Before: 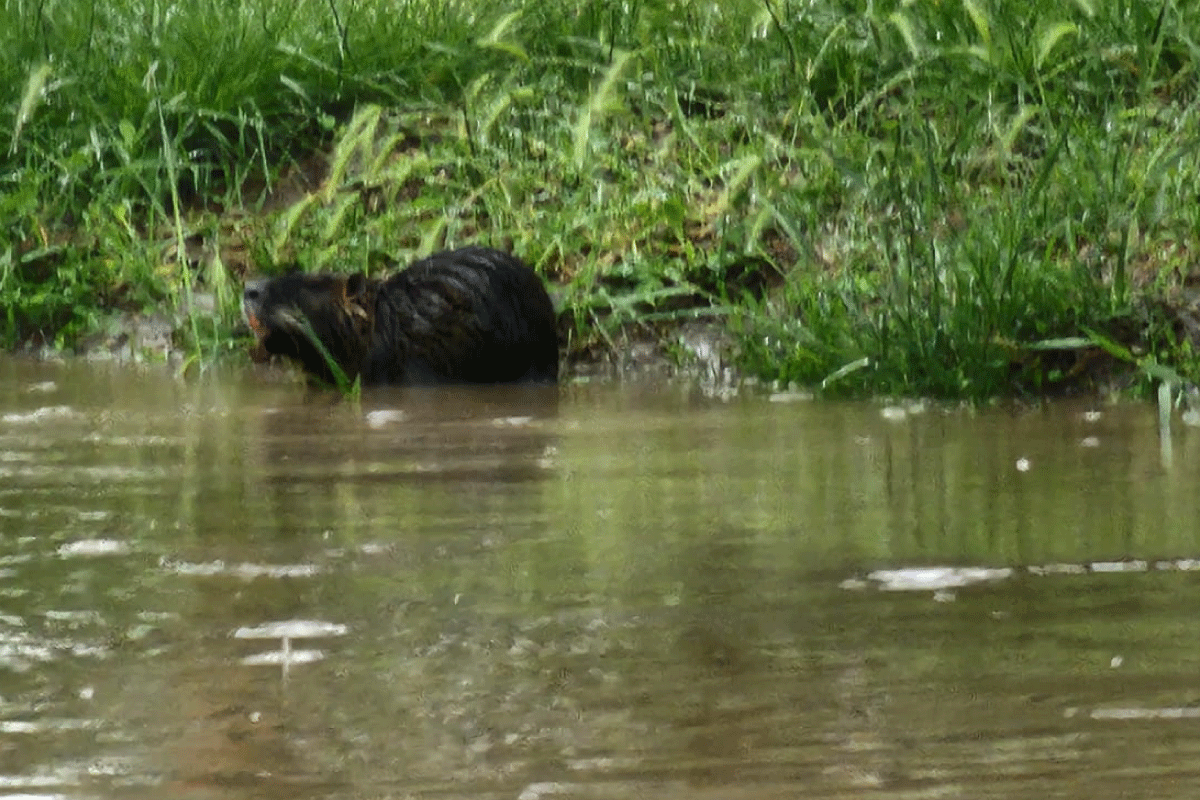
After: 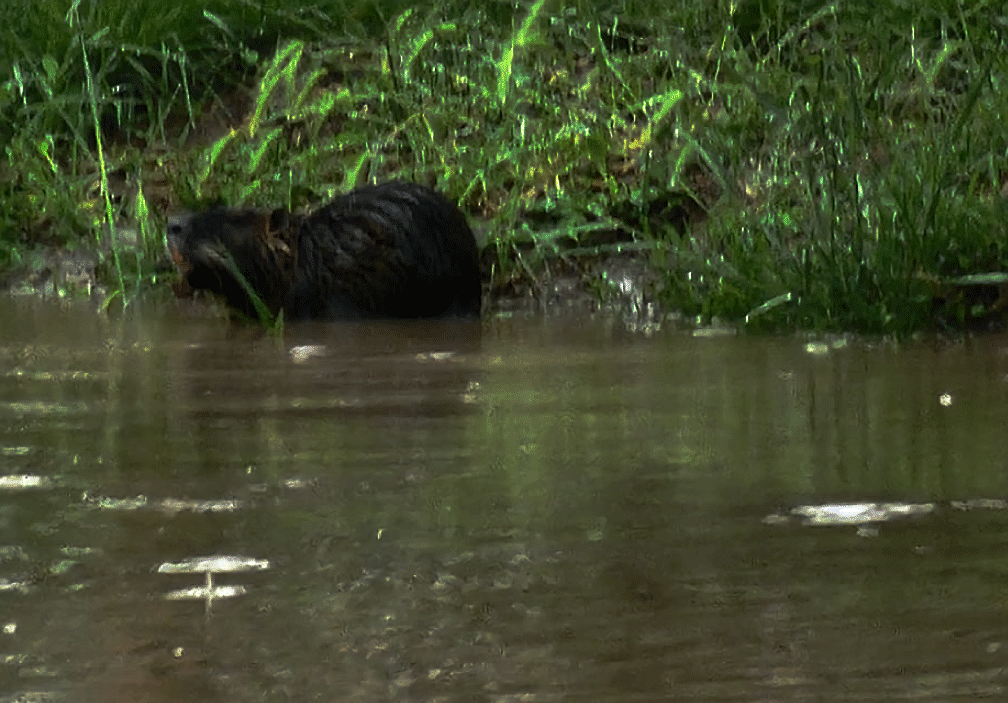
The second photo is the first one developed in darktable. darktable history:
sharpen: on, module defaults
exposure: black level correction 0, exposure 0.2 EV, compensate highlight preservation false
contrast brightness saturation: contrast 0.071
contrast equalizer: y [[0.5 ×6], [0.5 ×6], [0.5 ×6], [0, 0.033, 0.067, 0.1, 0.133, 0.167], [0, 0.05, 0.1, 0.15, 0.2, 0.25]], mix -0.183
base curve: curves: ch0 [(0, 0) (0.564, 0.291) (0.802, 0.731) (1, 1)], preserve colors none
crop: left 6.432%, top 8.22%, right 9.528%, bottom 3.781%
